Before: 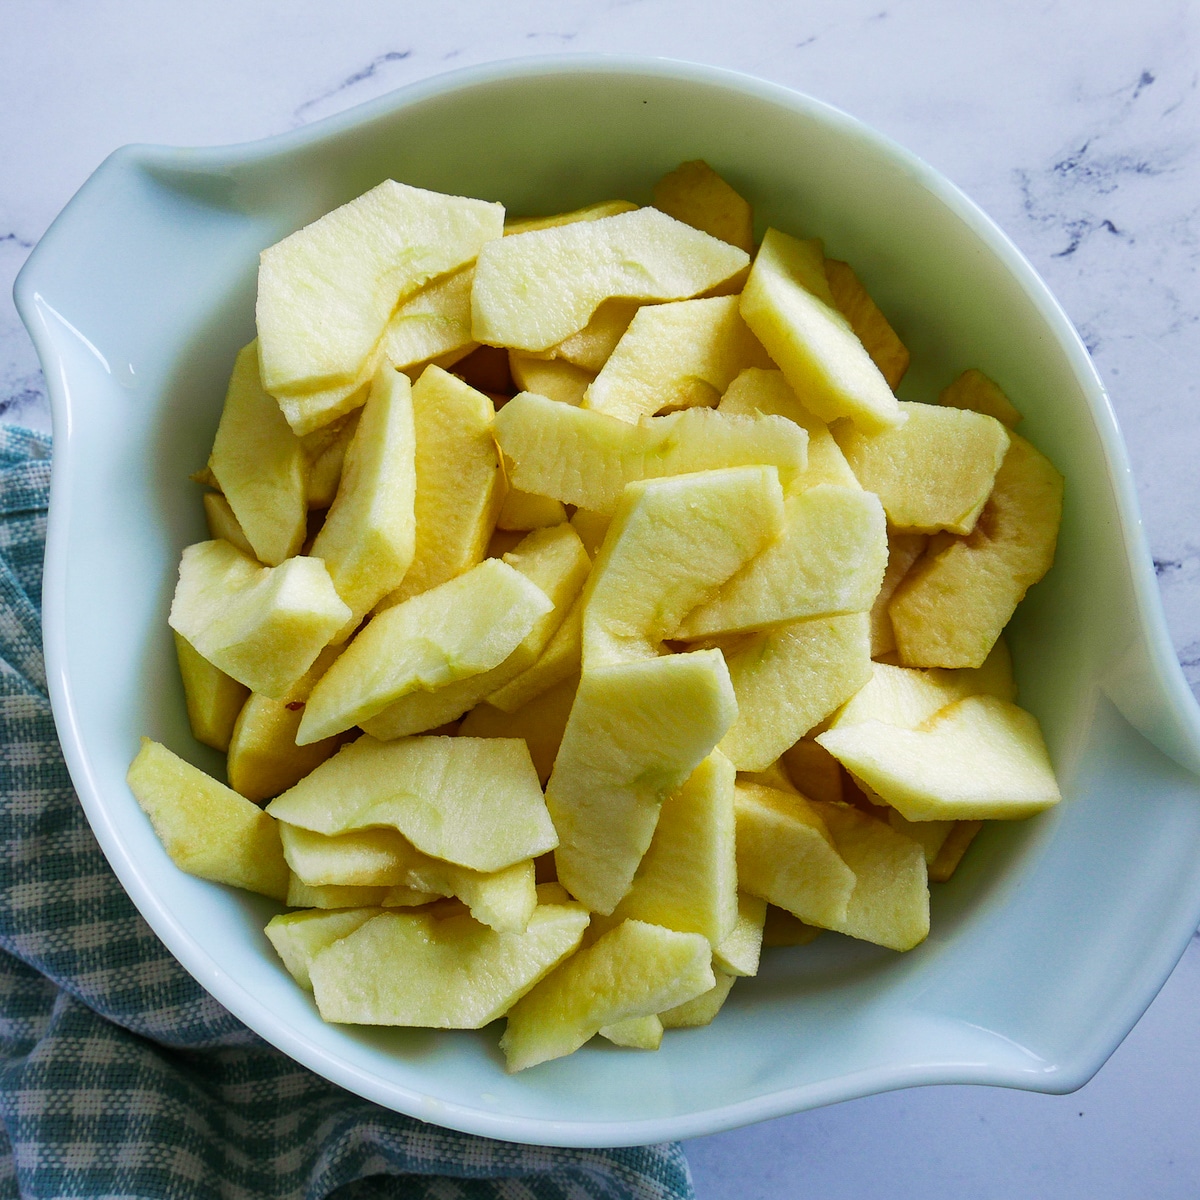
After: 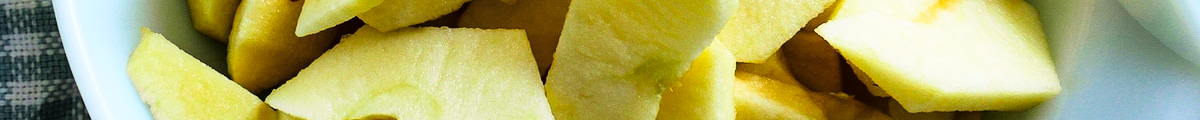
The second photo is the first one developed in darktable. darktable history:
tone curve: curves: ch0 [(0, 0.016) (0.11, 0.039) (0.259, 0.235) (0.383, 0.437) (0.499, 0.597) (0.733, 0.867) (0.843, 0.948) (1, 1)], color space Lab, linked channels, preserve colors none
crop and rotate: top 59.084%, bottom 30.916%
